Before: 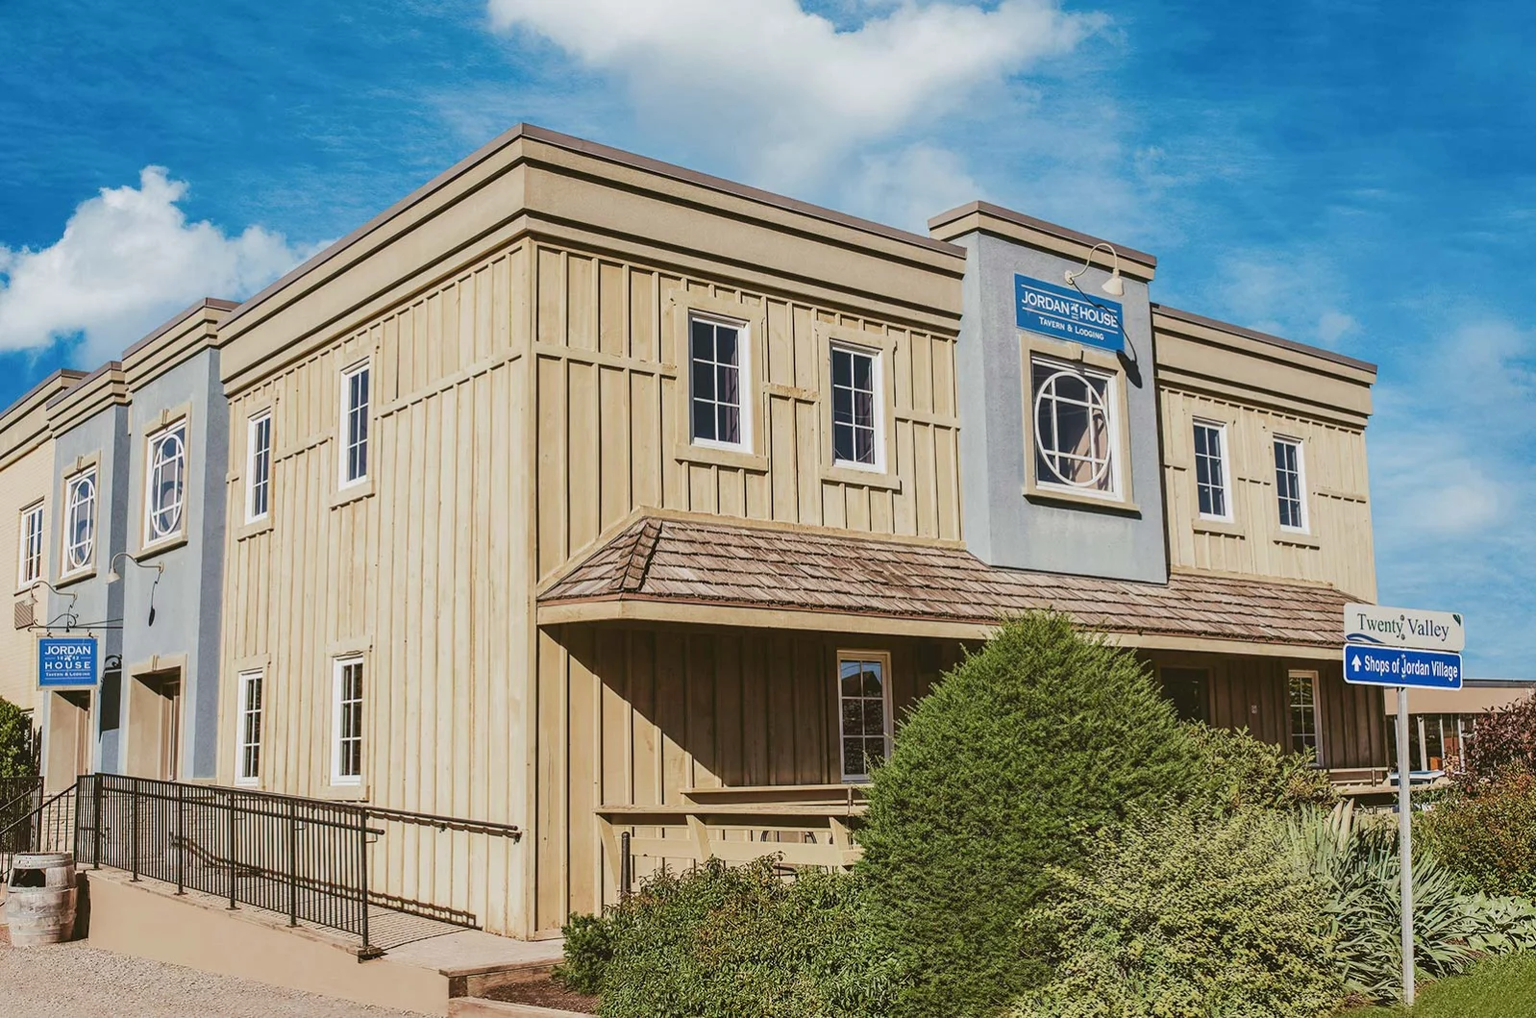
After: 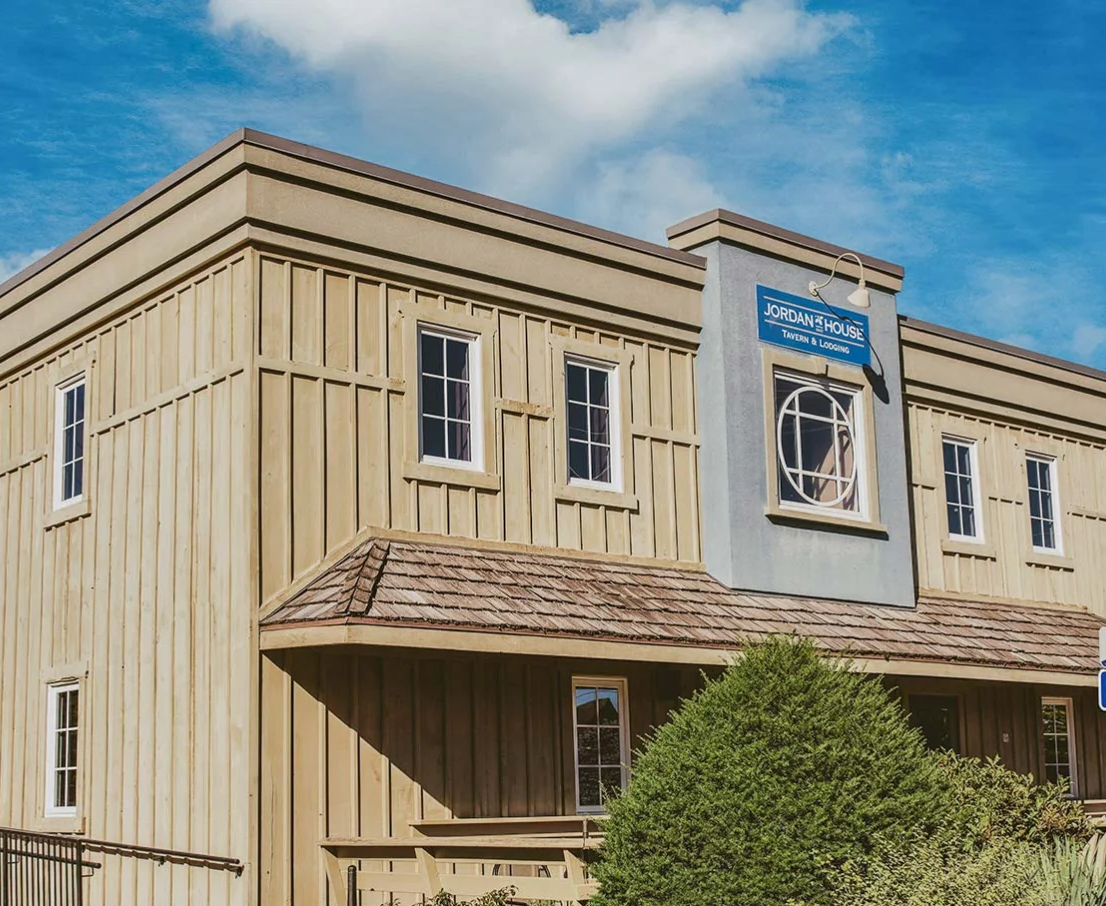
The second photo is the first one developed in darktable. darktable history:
crop: left 18.712%, right 12.059%, bottom 14.444%
shadows and highlights: radius 131.82, soften with gaussian
